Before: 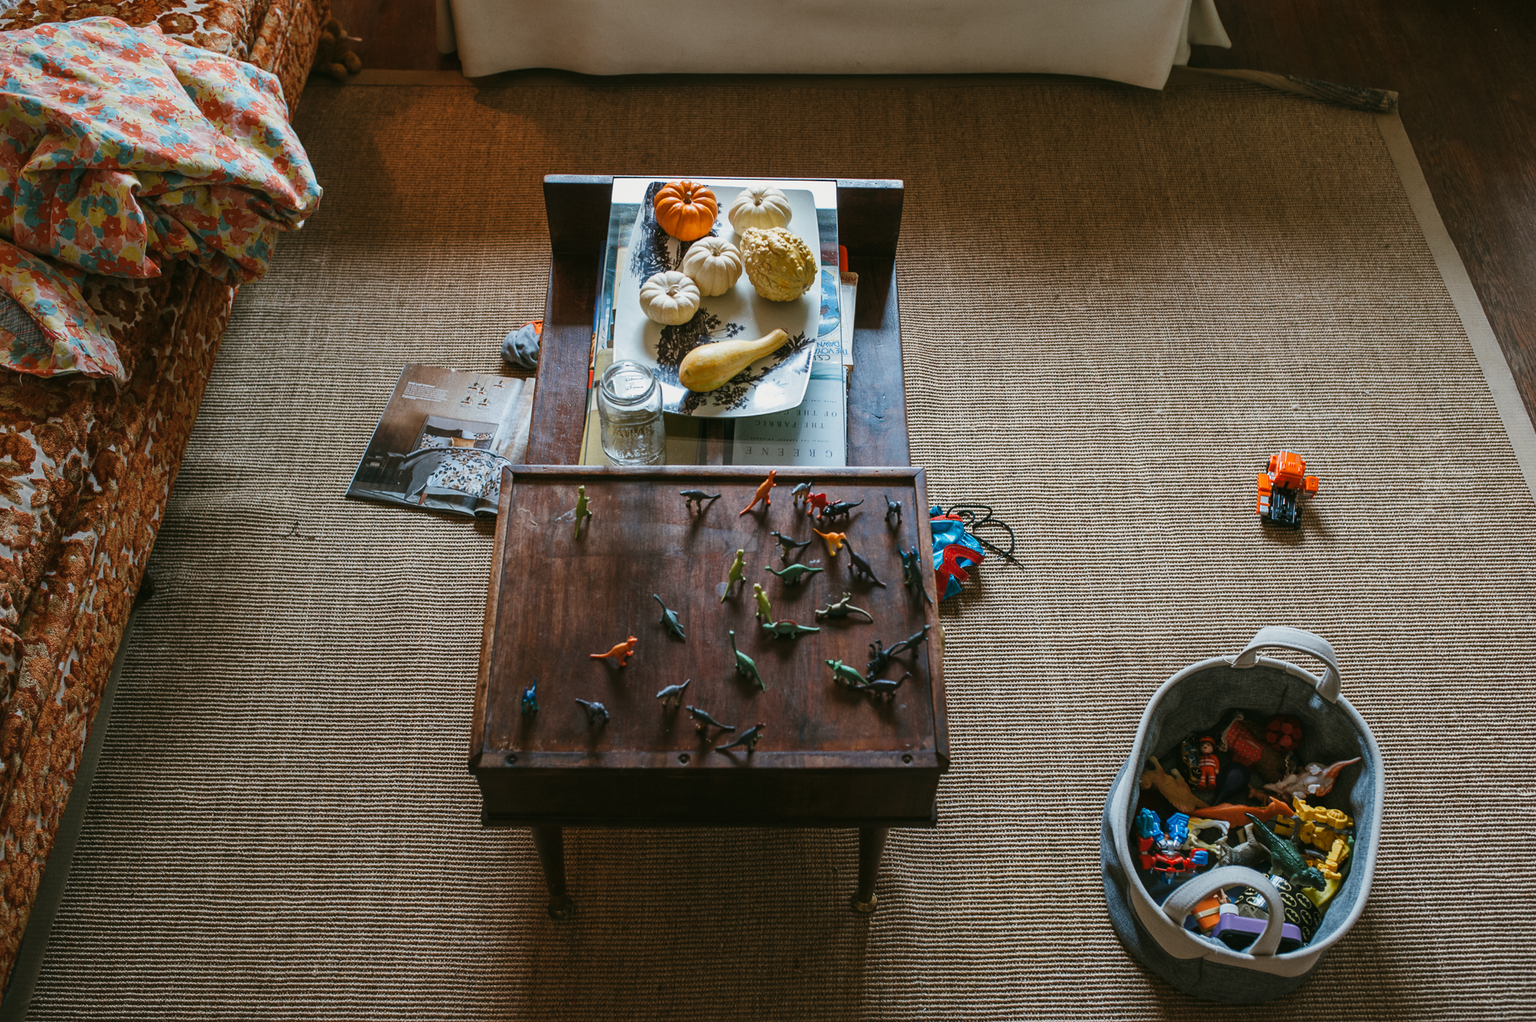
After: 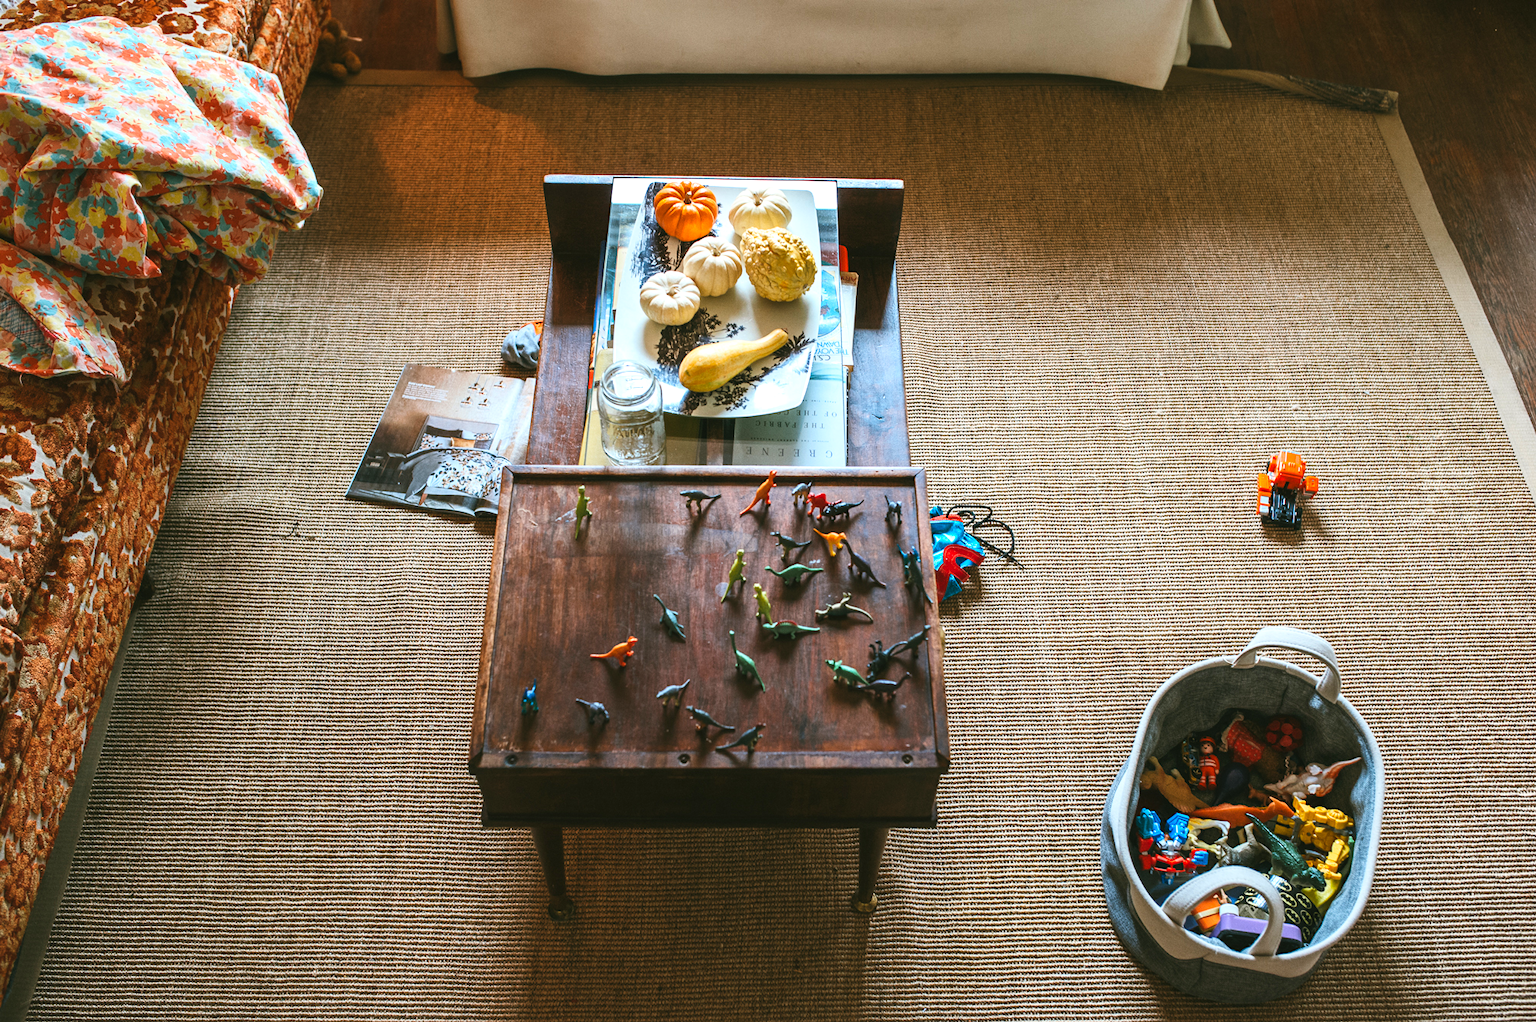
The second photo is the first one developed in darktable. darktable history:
contrast brightness saturation: contrast 0.2, brightness 0.16, saturation 0.22
exposure: black level correction 0, exposure 0.5 EV, compensate highlight preservation false
